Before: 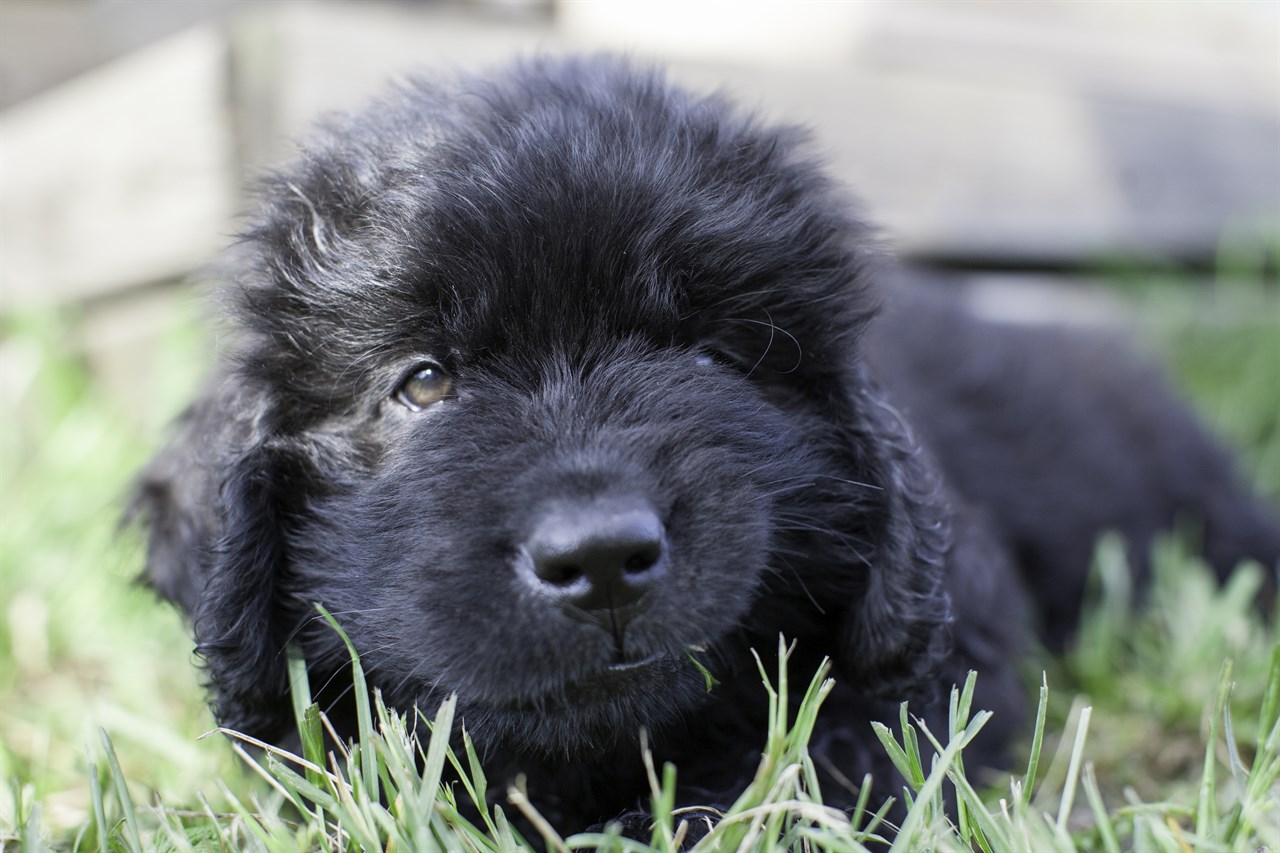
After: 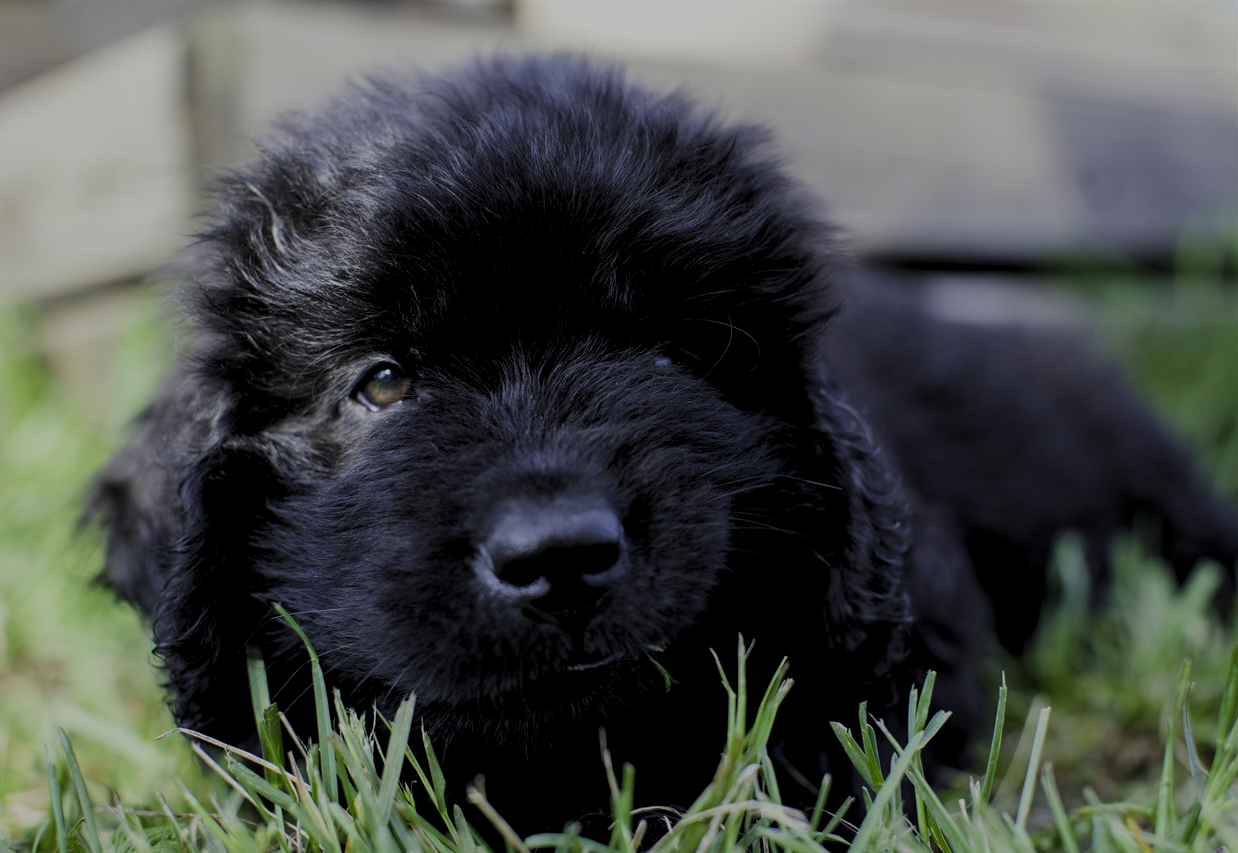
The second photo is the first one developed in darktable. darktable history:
crop and rotate: left 3.238%
levels: levels [0.116, 0.574, 1]
velvia: on, module defaults
exposure: black level correction 0, exposure -0.766 EV, compensate highlight preservation false
color balance rgb: perceptual saturation grading › global saturation 25%, global vibrance 20%
